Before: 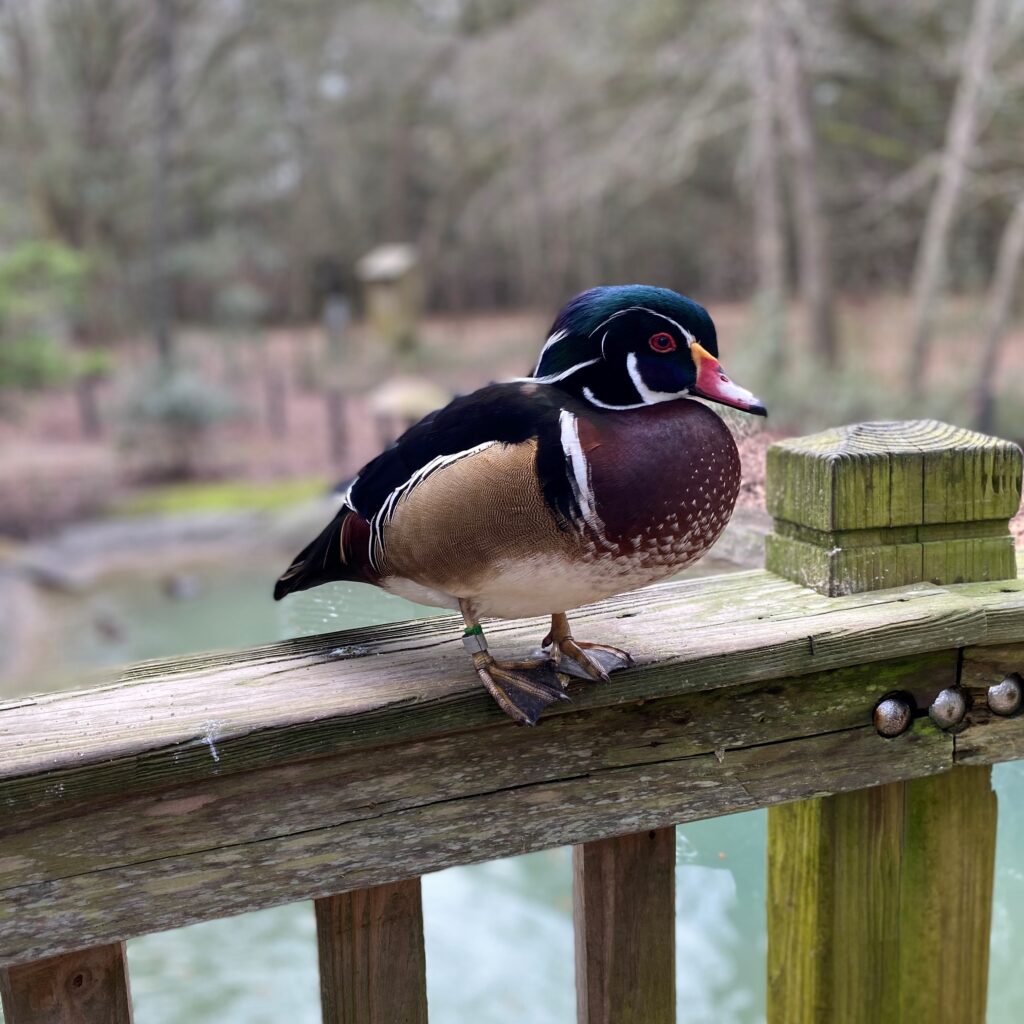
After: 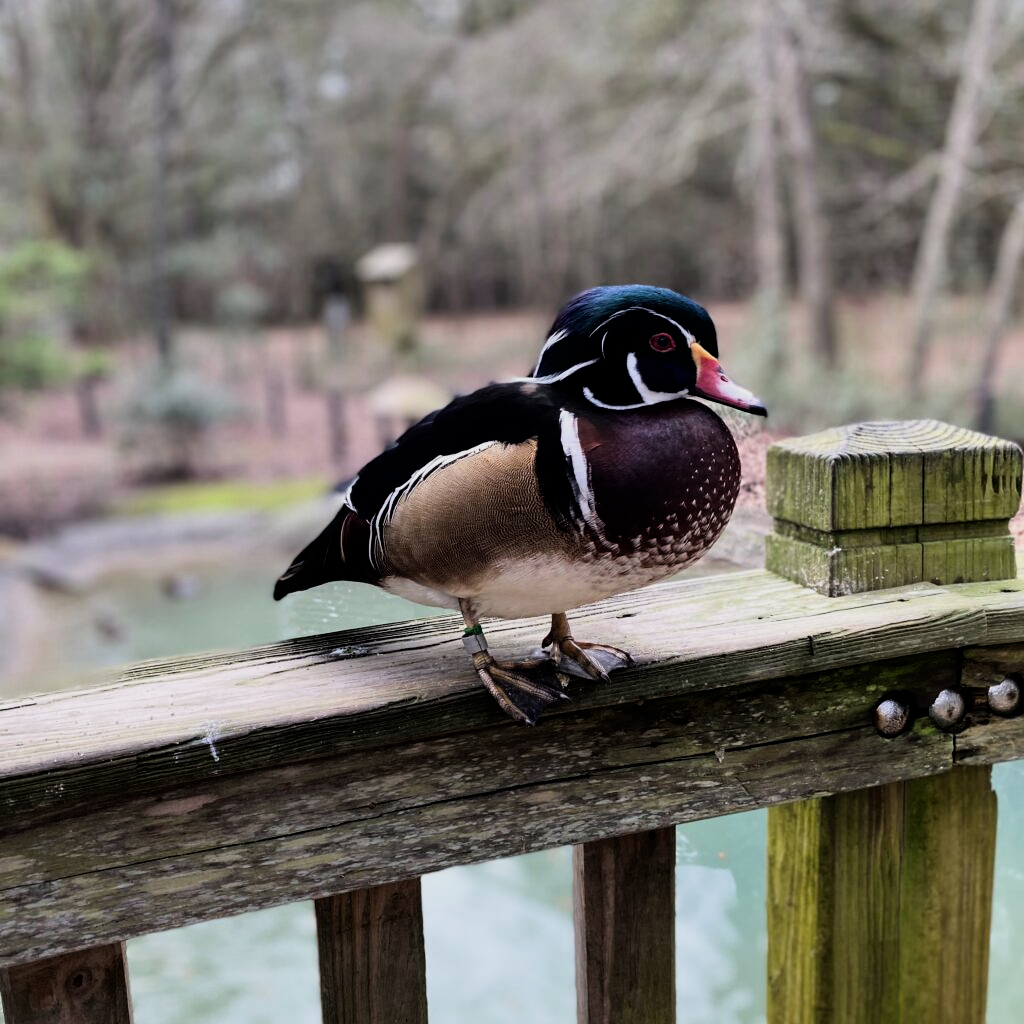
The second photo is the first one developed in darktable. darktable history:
filmic rgb: black relative exposure -7.99 EV, white relative exposure 4.05 EV, hardness 4.12, contrast 1.376
